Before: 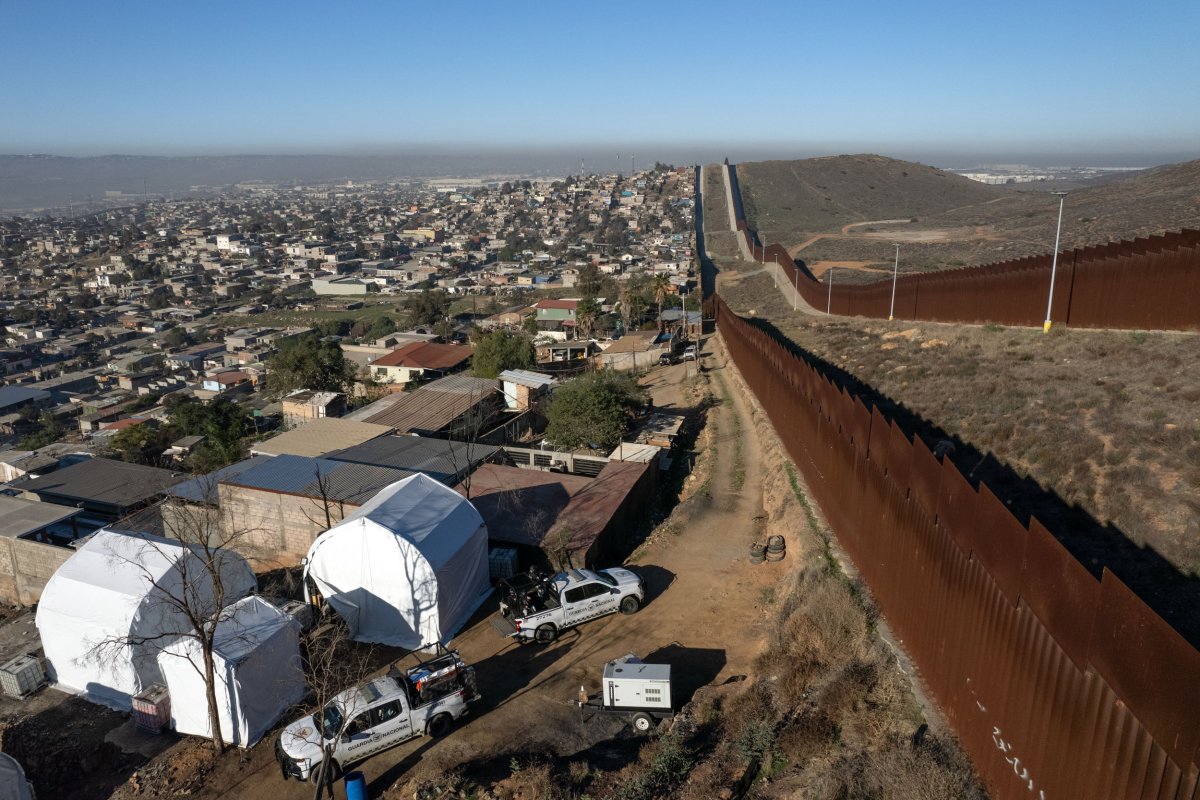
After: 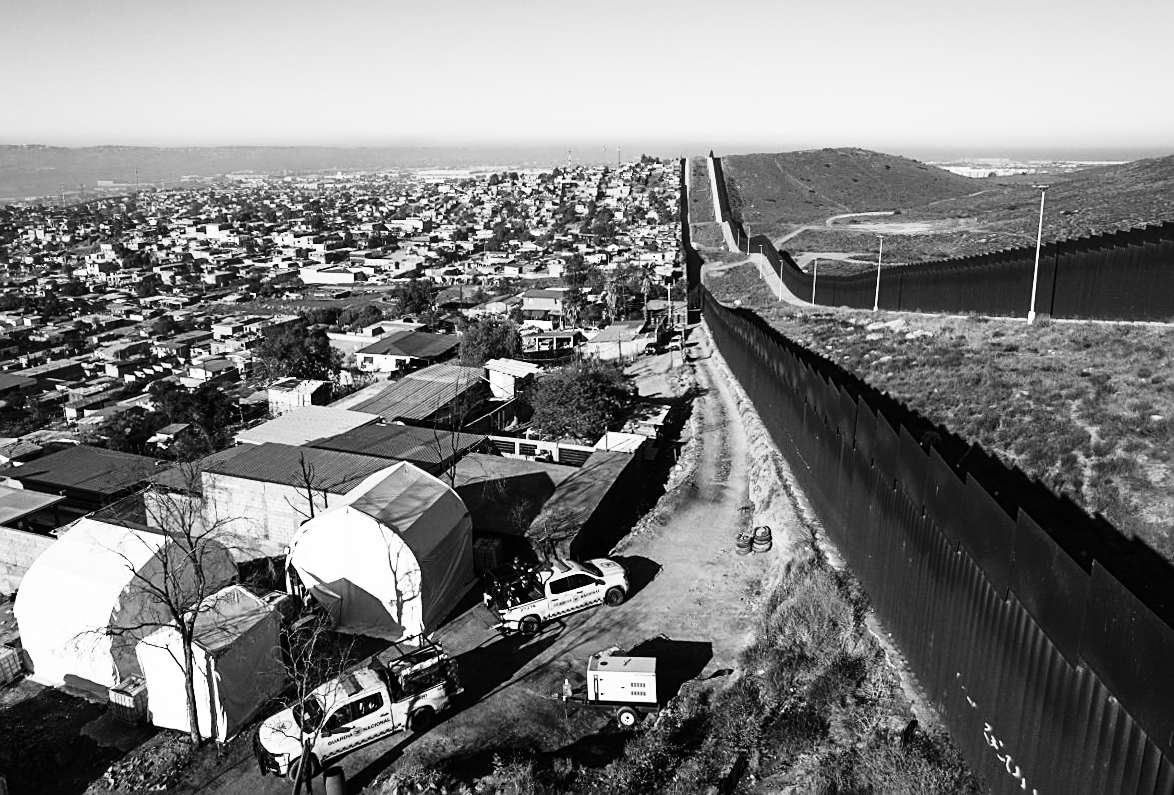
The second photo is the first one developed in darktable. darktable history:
color calibration: illuminant as shot in camera, x 0.366, y 0.378, temperature 4425.7 K, saturation algorithm version 1 (2020)
fill light: exposure -2 EV, width 8.6
rotate and perspective: rotation 0.226°, lens shift (vertical) -0.042, crop left 0.023, crop right 0.982, crop top 0.006, crop bottom 0.994
color correction: highlights a* -3.28, highlights b* -6.24, shadows a* 3.1, shadows b* 5.19
monochrome: a -4.13, b 5.16, size 1
contrast brightness saturation: contrast 0.53, brightness 0.47, saturation -1
tone equalizer: on, module defaults
sharpen: on, module defaults
